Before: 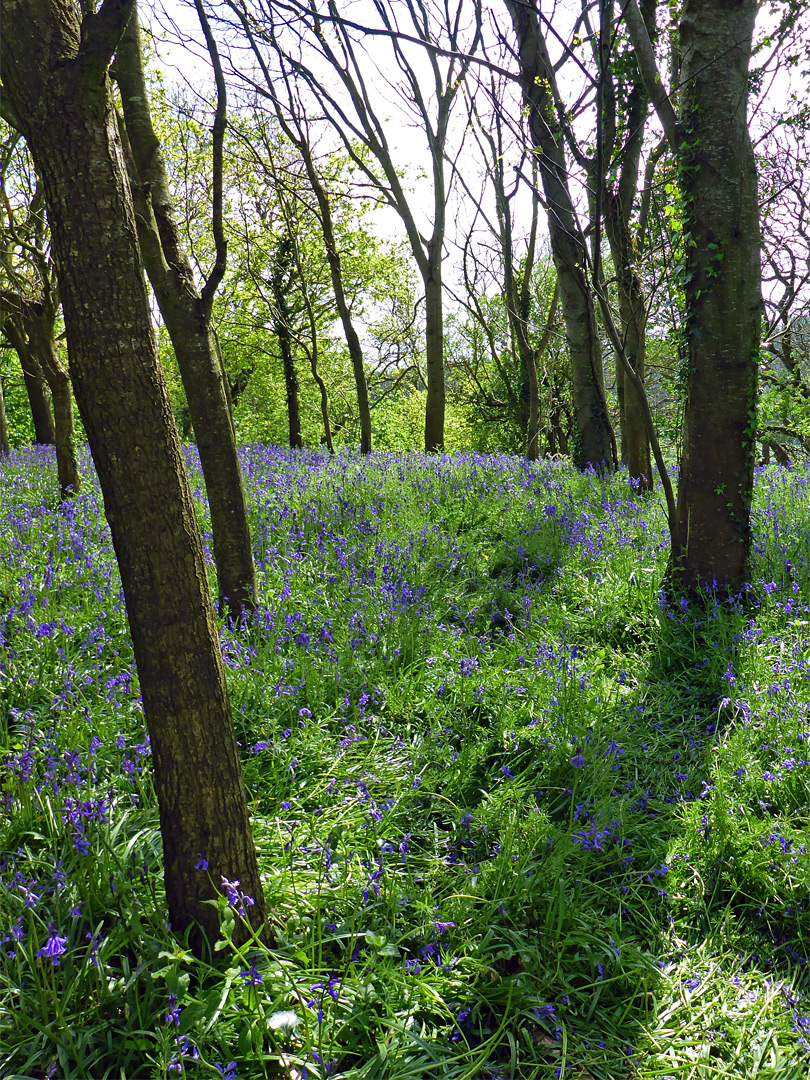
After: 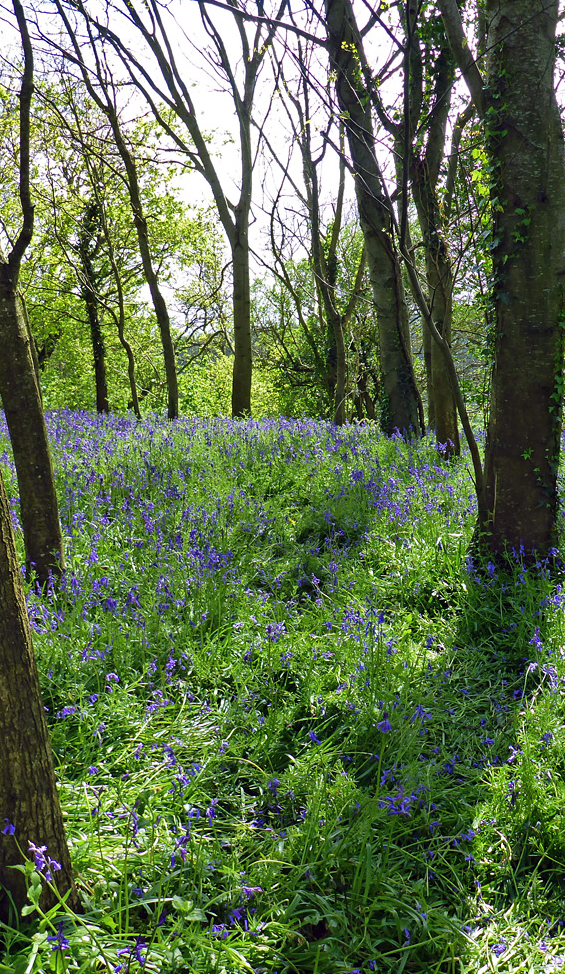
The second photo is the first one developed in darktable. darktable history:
shadows and highlights: radius 266.36, soften with gaussian
crop and rotate: left 23.845%, top 3.395%, right 6.357%, bottom 6.375%
